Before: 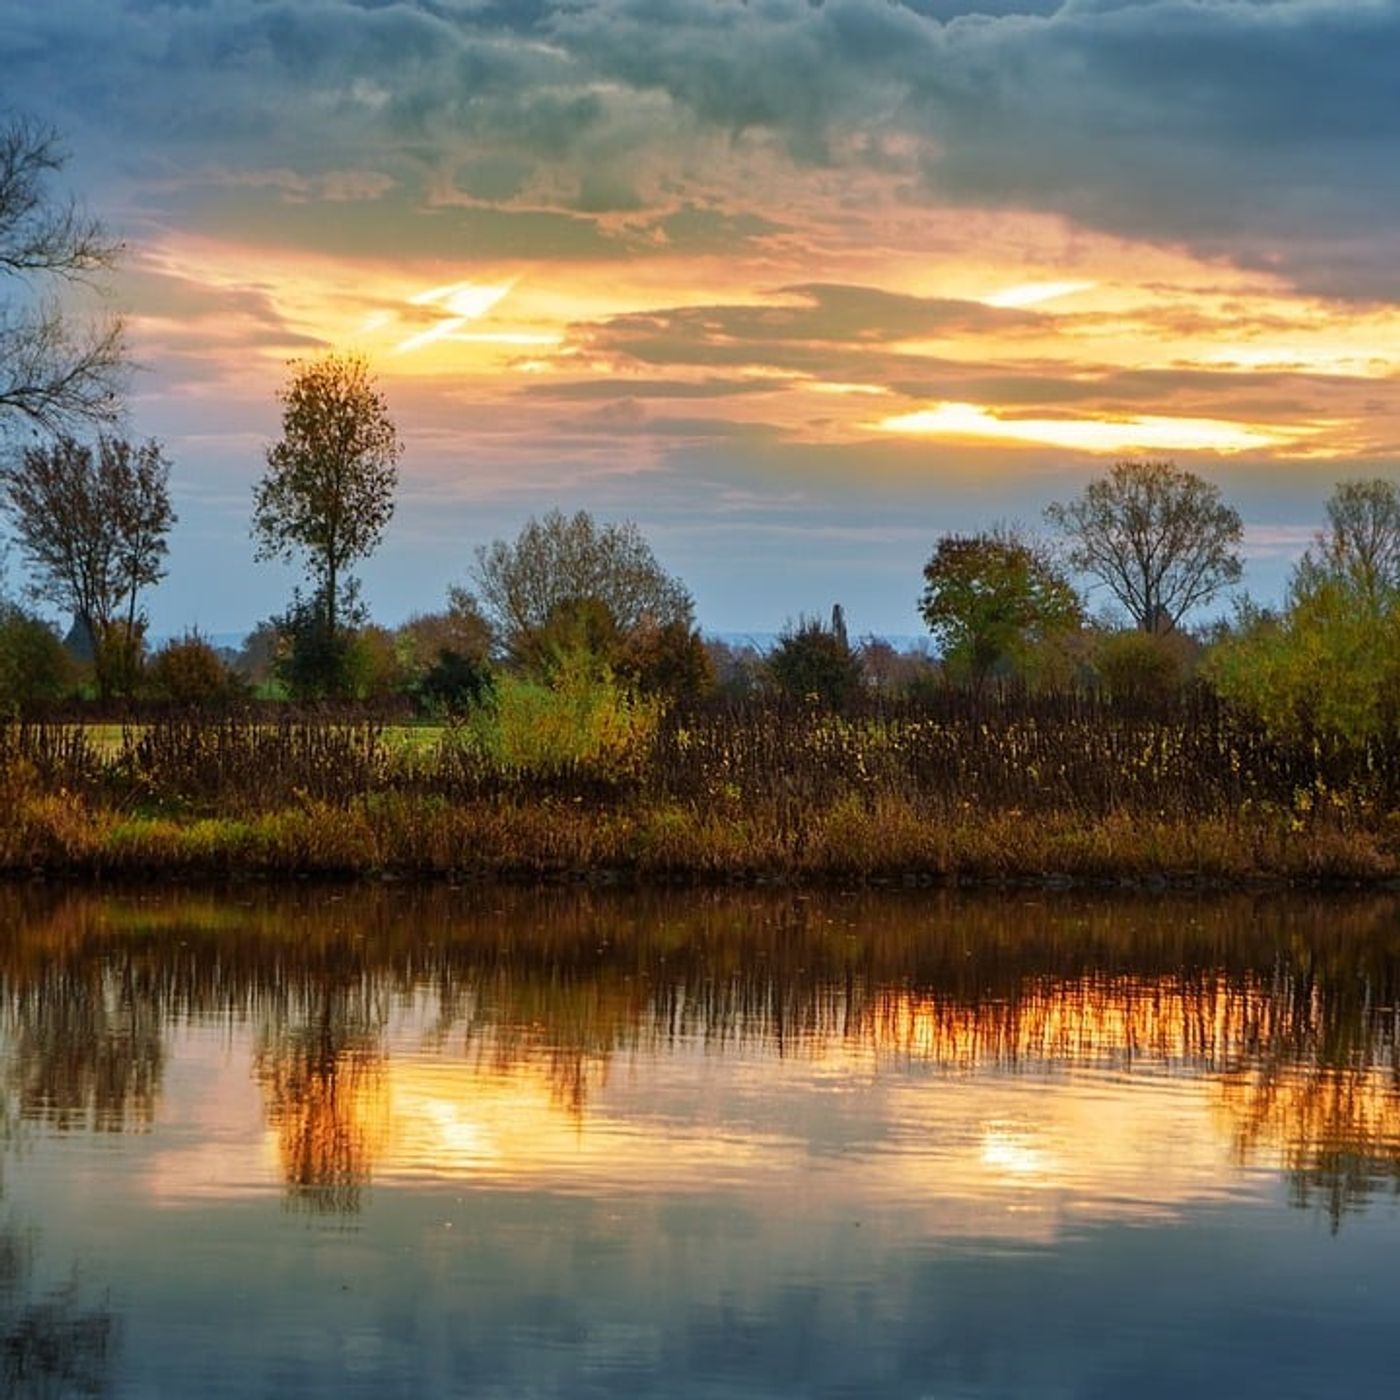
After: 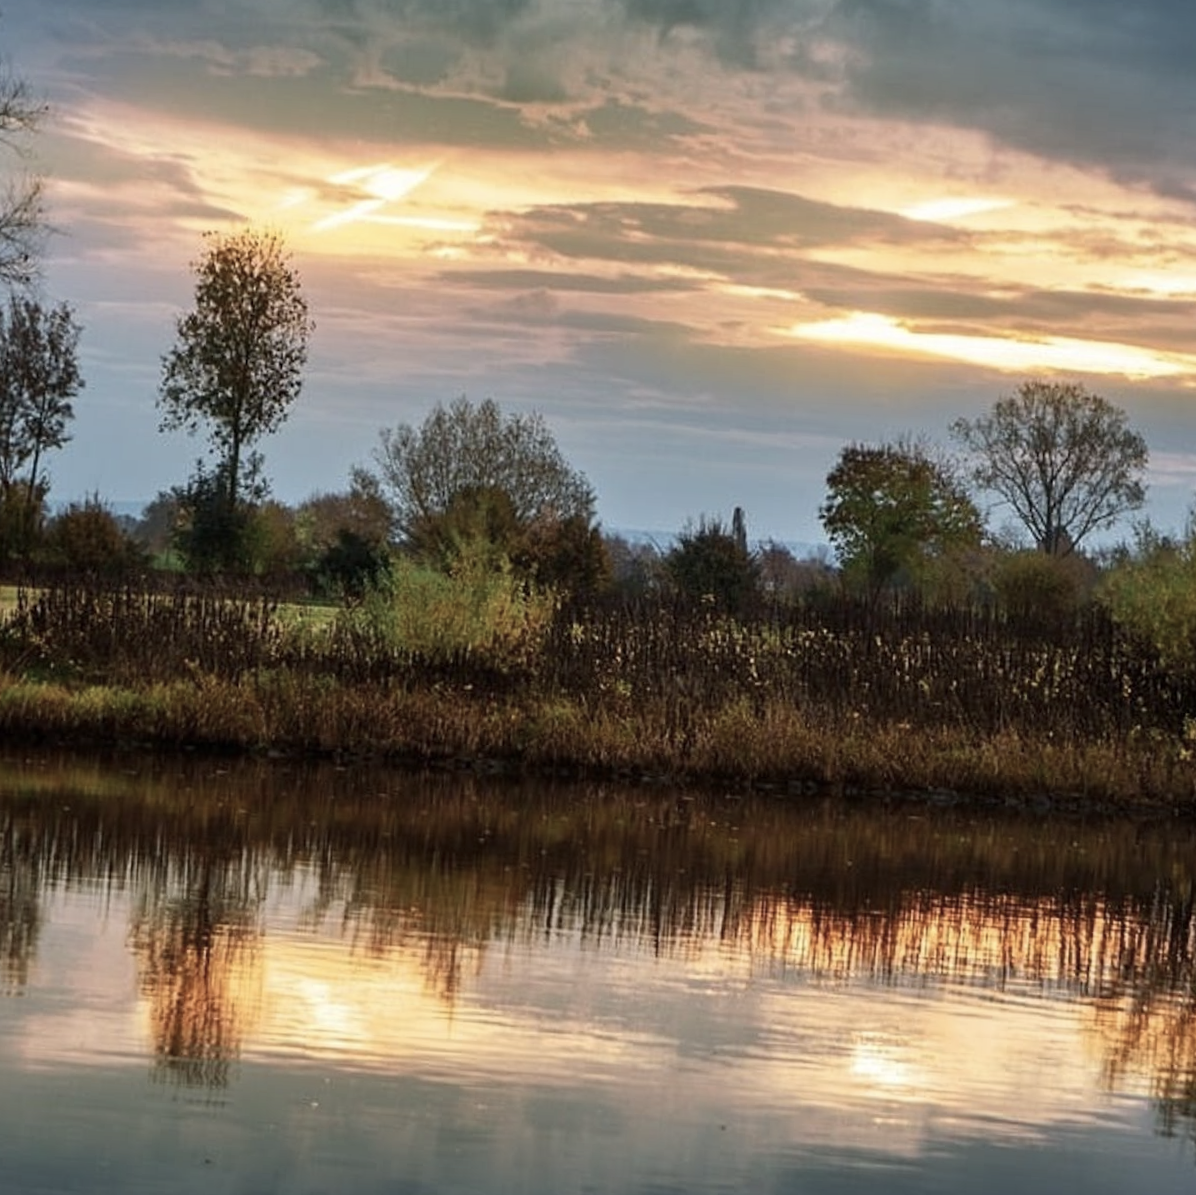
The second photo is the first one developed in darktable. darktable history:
crop and rotate: angle -3.29°, left 5.09%, top 5.167%, right 4.686%, bottom 4.699%
contrast brightness saturation: contrast 0.105, saturation -0.379
